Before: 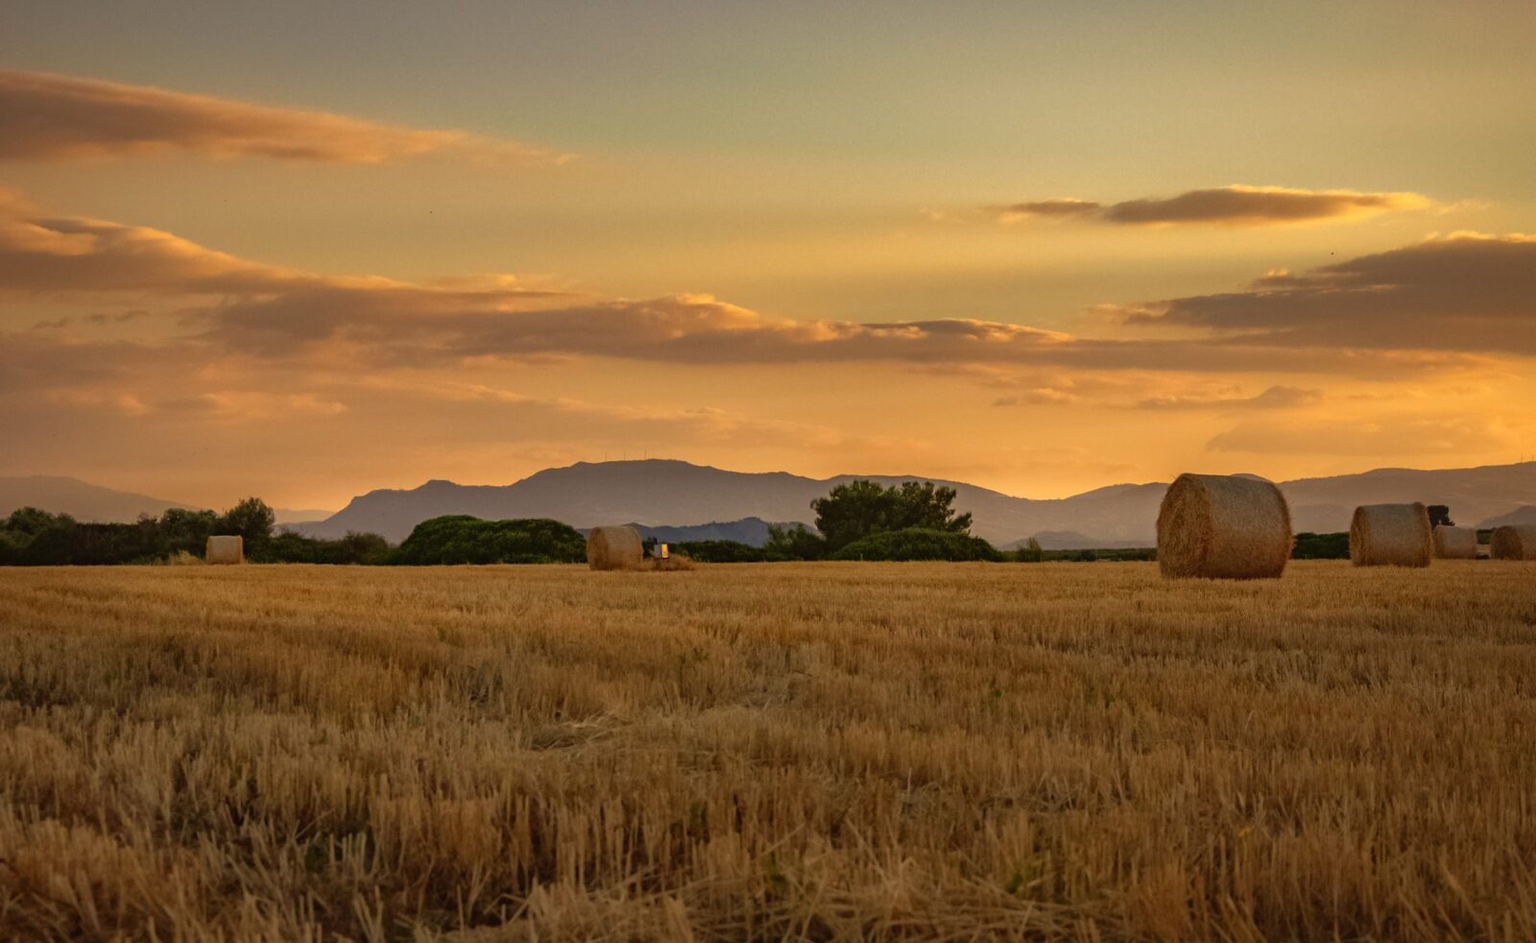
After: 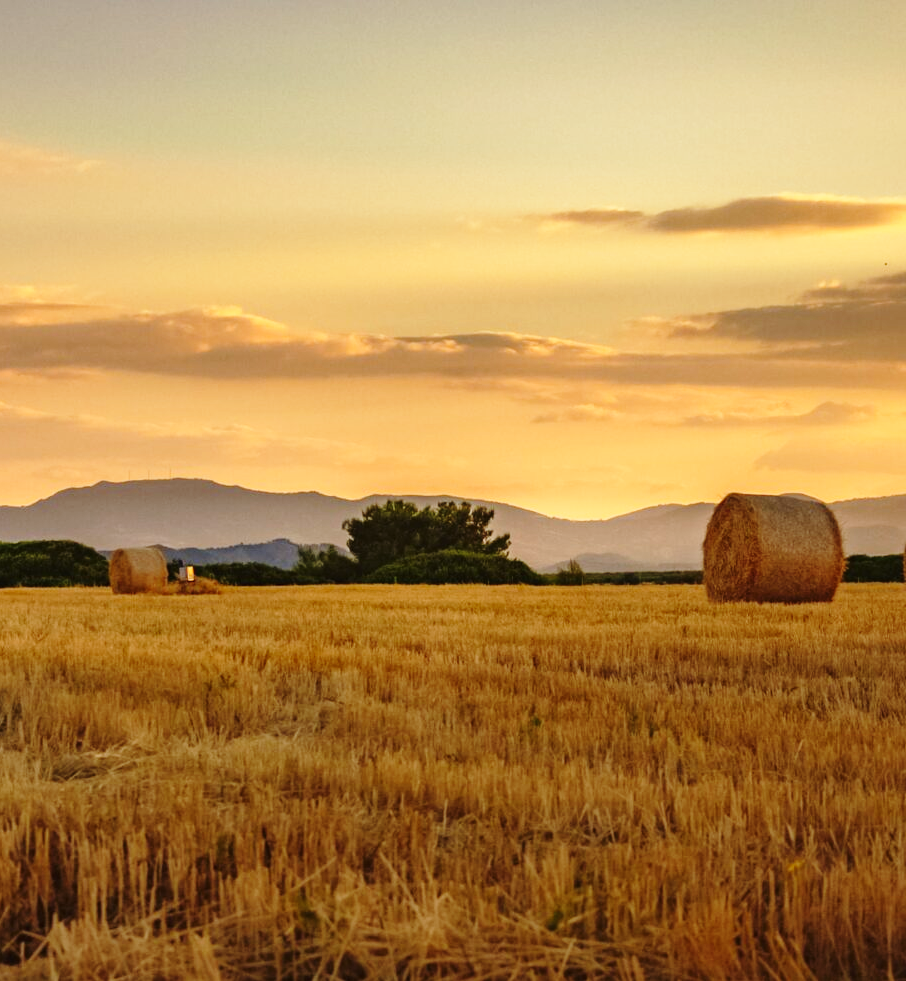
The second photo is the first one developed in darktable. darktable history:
contrast brightness saturation: saturation -0.041
base curve: curves: ch0 [(0, 0) (0.028, 0.03) (0.121, 0.232) (0.46, 0.748) (0.859, 0.968) (1, 1)], preserve colors none
crop: left 31.423%, top 0.013%, right 11.893%
